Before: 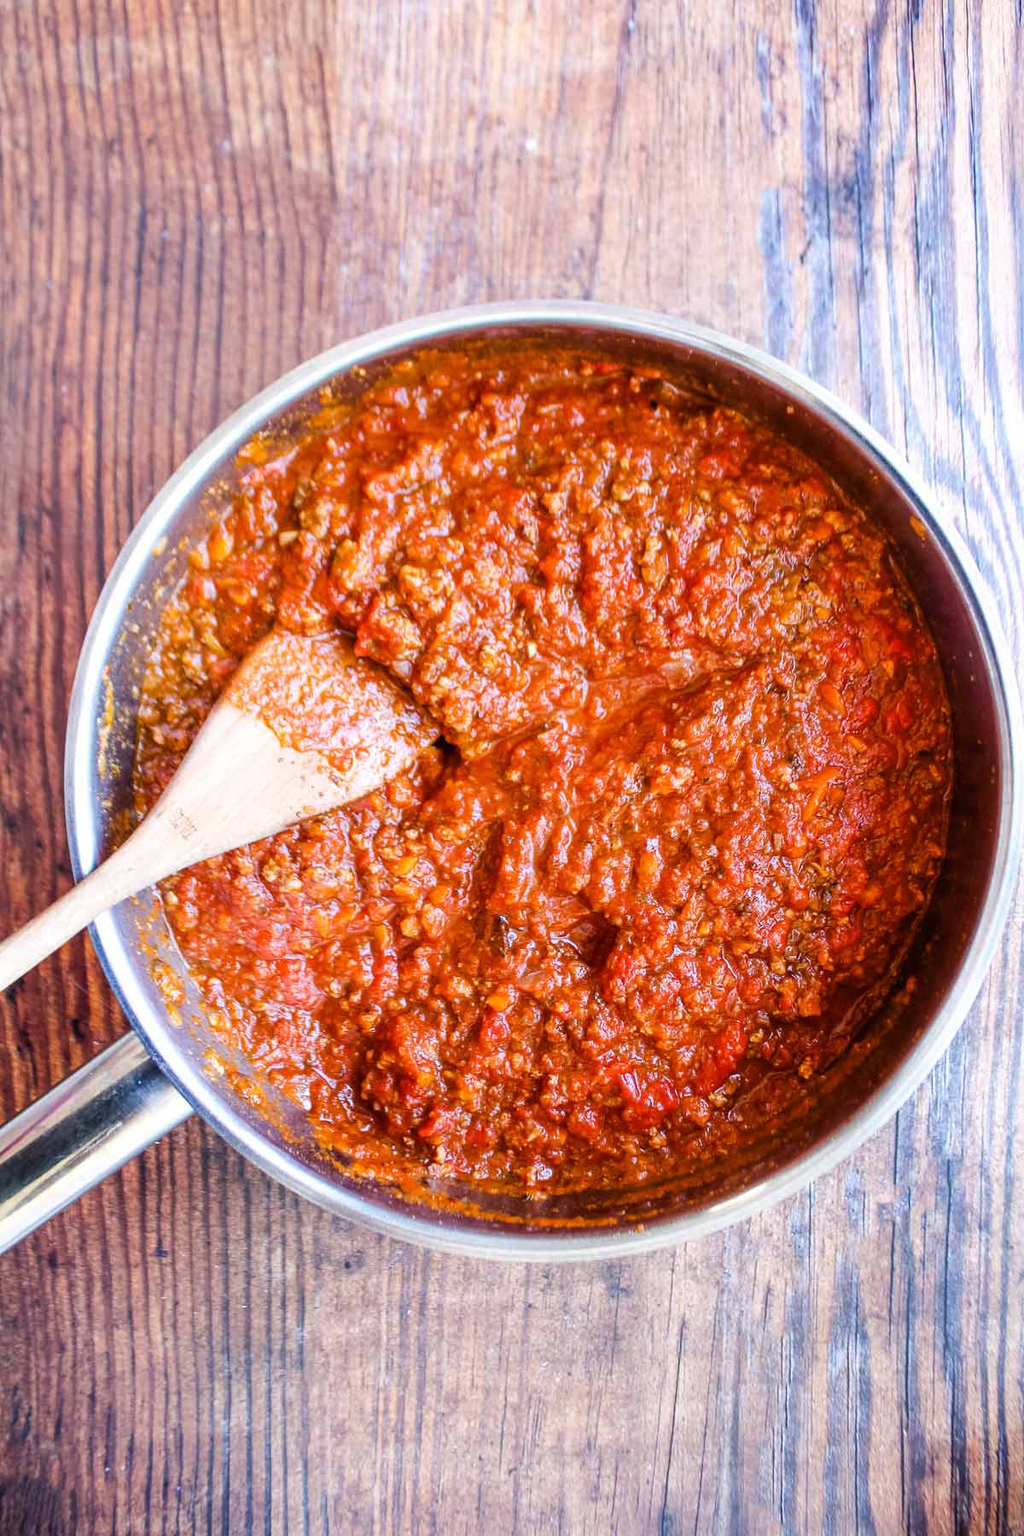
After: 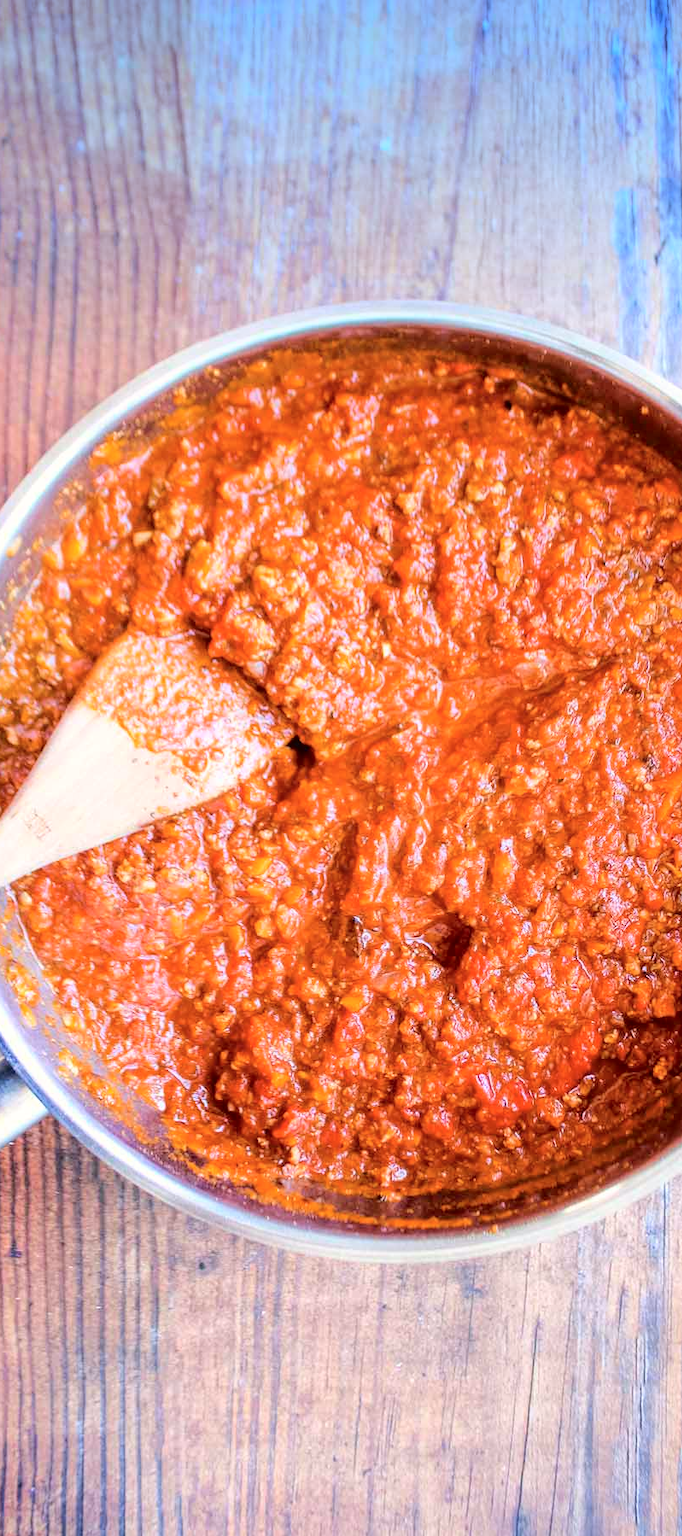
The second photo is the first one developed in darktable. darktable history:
crop and rotate: left 14.292%, right 19.041%
graduated density: density 2.02 EV, hardness 44%, rotation 0.374°, offset 8.21, hue 208.8°, saturation 97%
tone curve: curves: ch0 [(0, 0.01) (0.052, 0.045) (0.136, 0.133) (0.275, 0.35) (0.43, 0.54) (0.676, 0.751) (0.89, 0.919) (1, 1)]; ch1 [(0, 0) (0.094, 0.081) (0.285, 0.299) (0.385, 0.403) (0.447, 0.429) (0.495, 0.496) (0.544, 0.552) (0.589, 0.612) (0.722, 0.728) (1, 1)]; ch2 [(0, 0) (0.257, 0.217) (0.43, 0.421) (0.498, 0.507) (0.531, 0.544) (0.56, 0.579) (0.625, 0.642) (1, 1)], color space Lab, independent channels, preserve colors none
